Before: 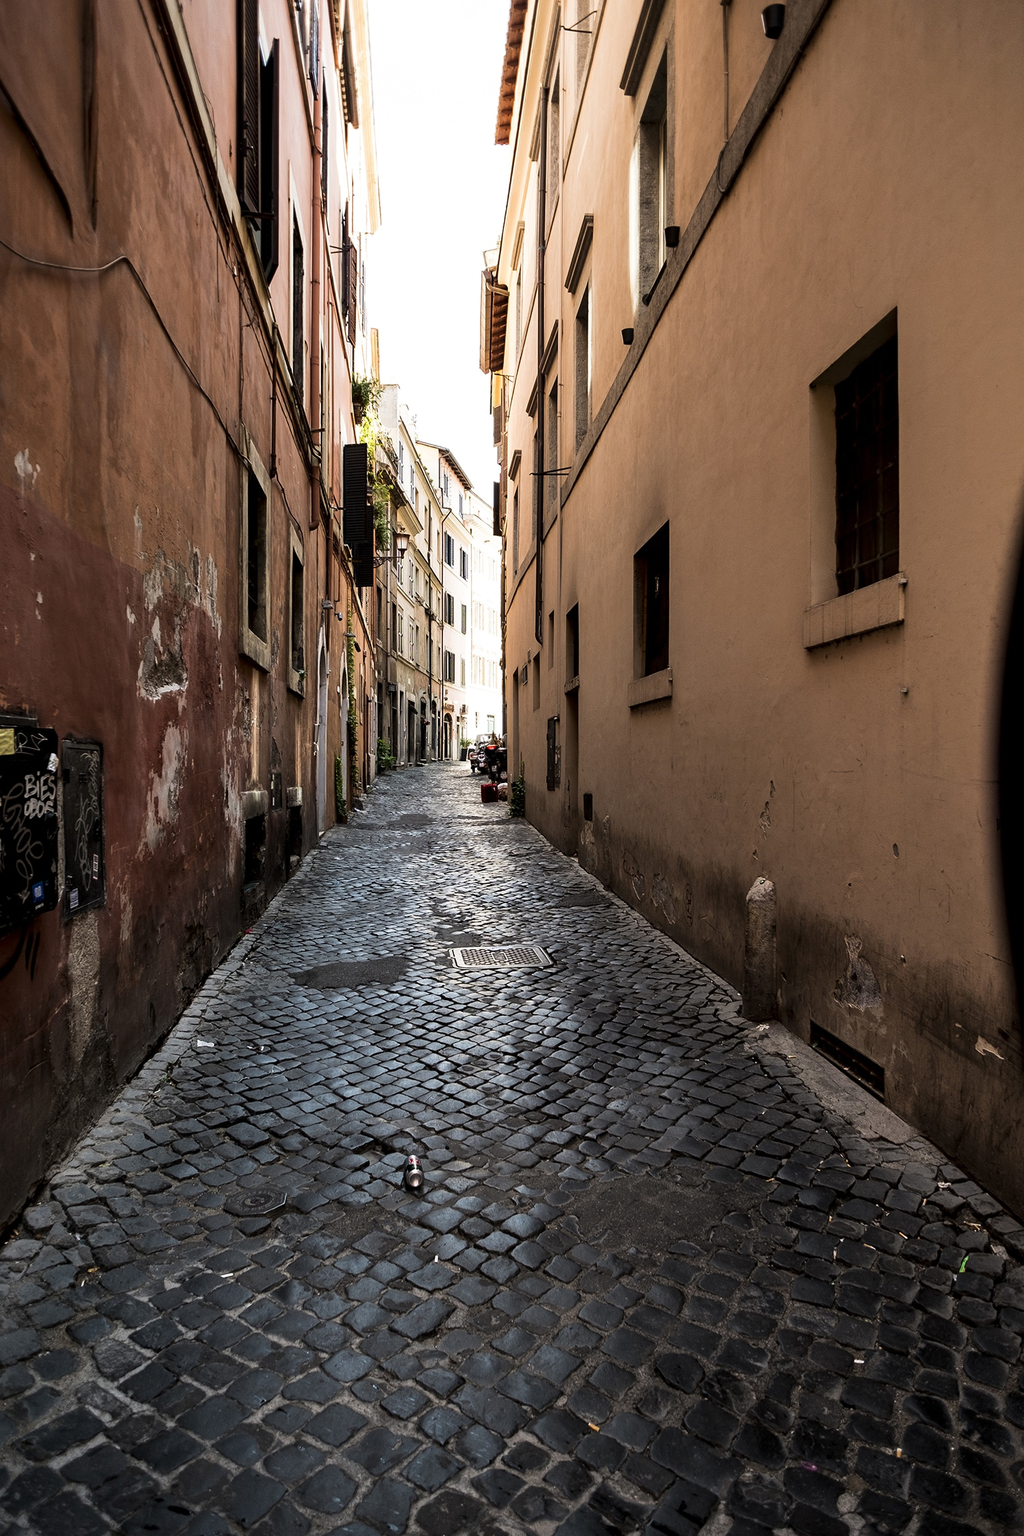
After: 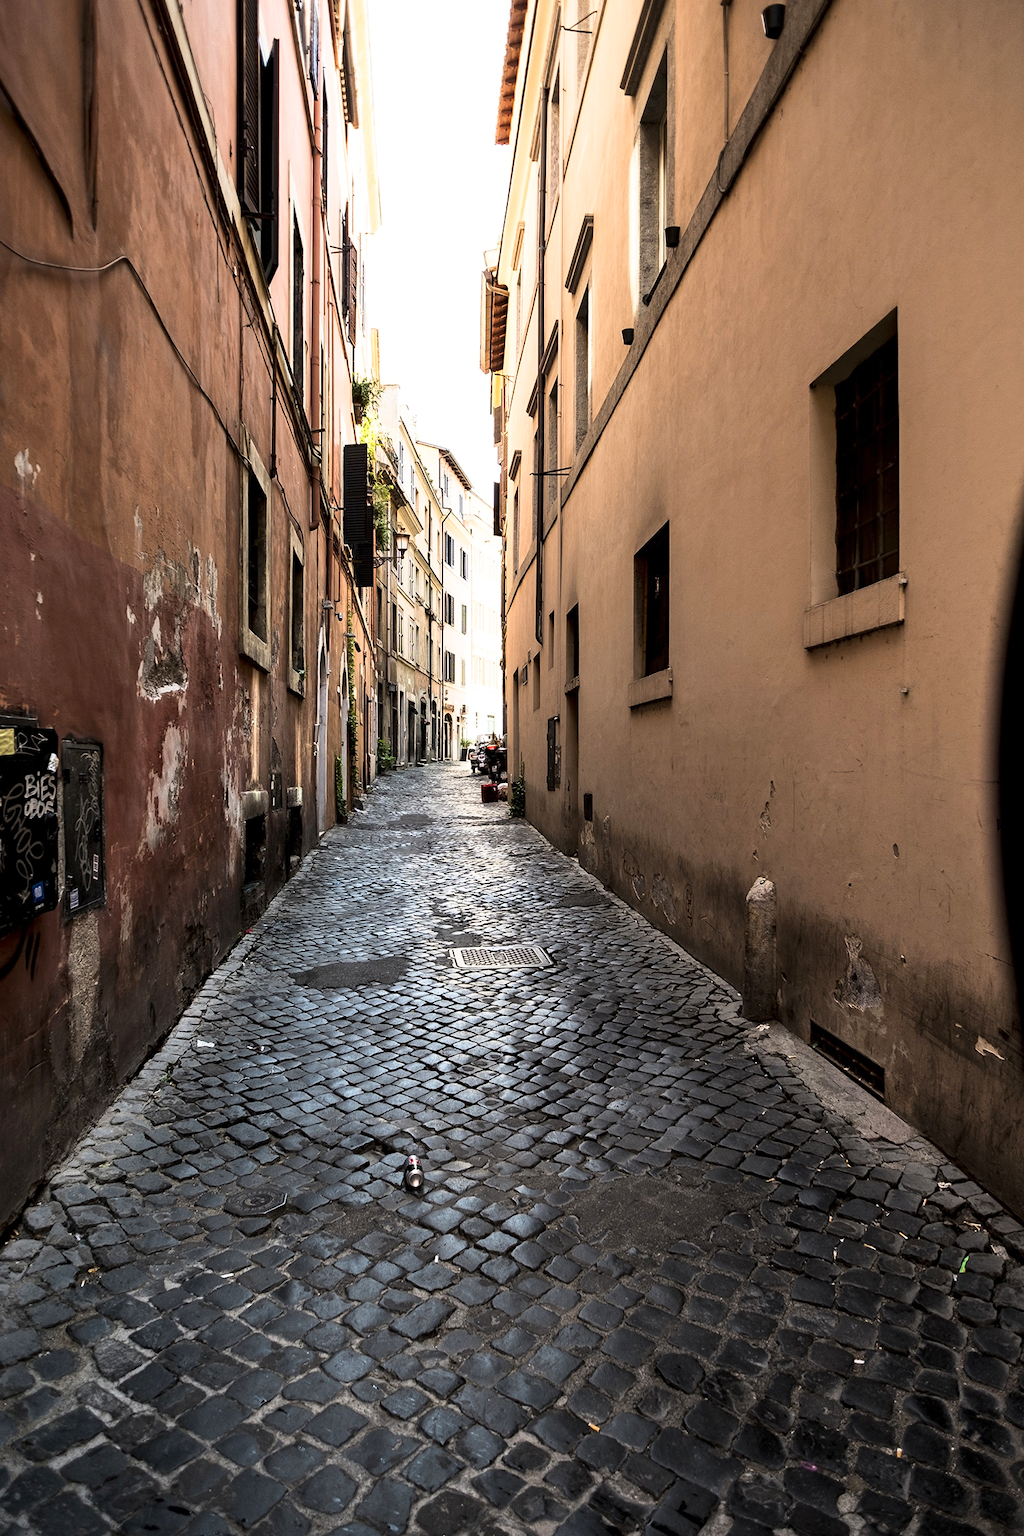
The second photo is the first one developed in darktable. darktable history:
base curve: curves: ch0 [(0, 0) (0.579, 0.807) (1, 1)]
